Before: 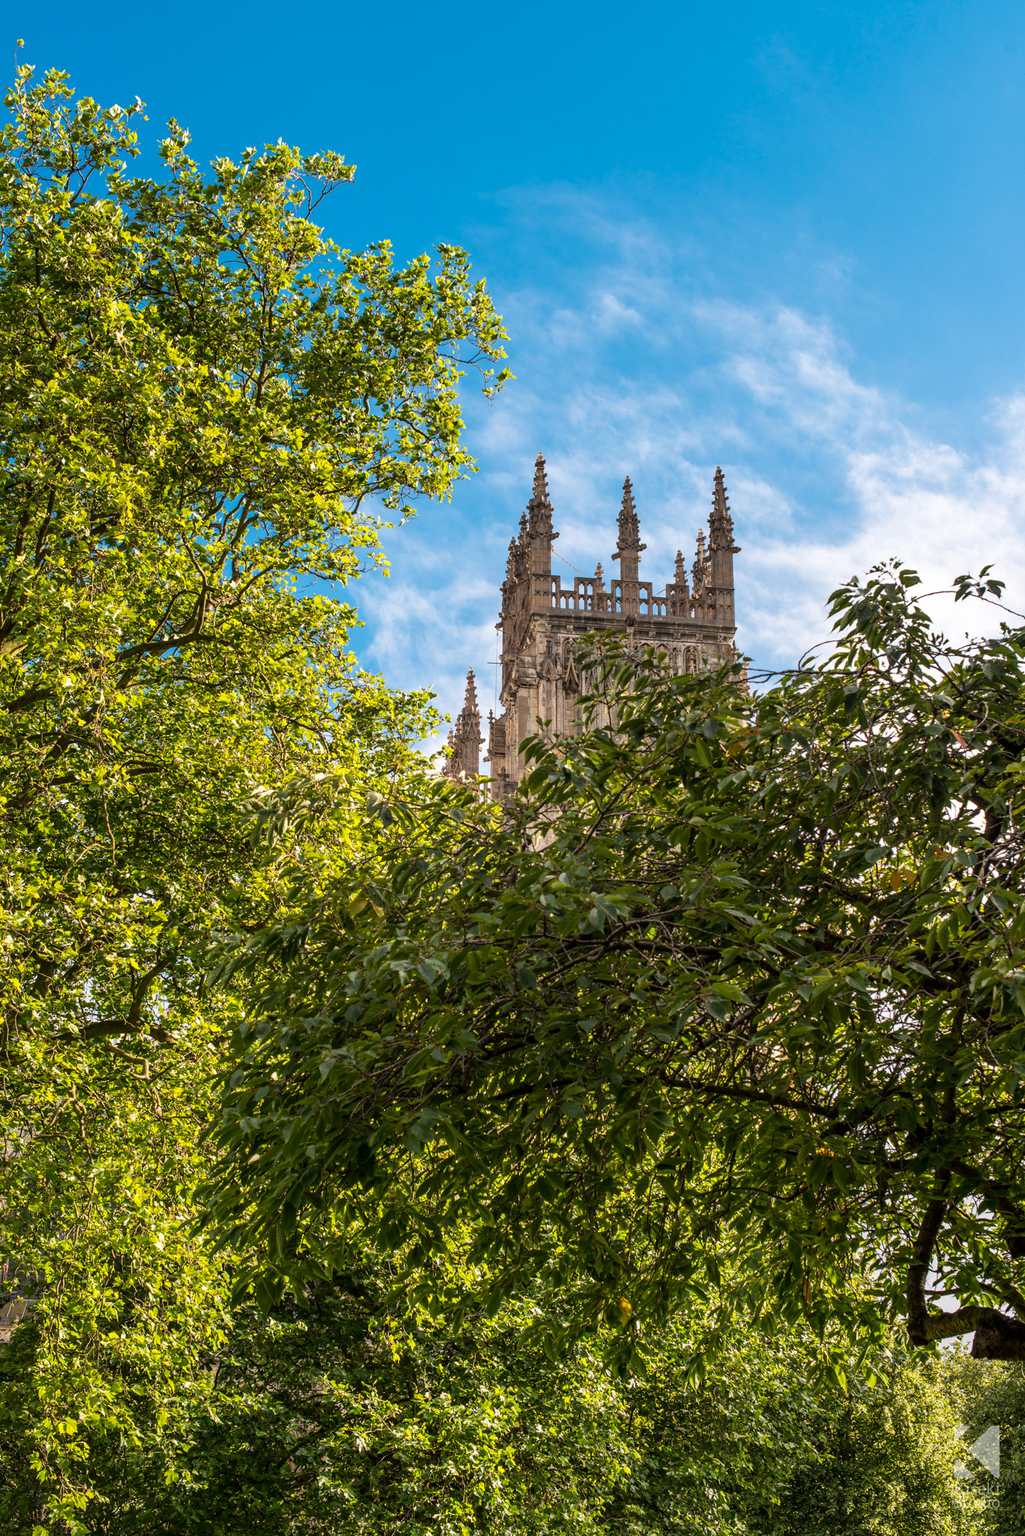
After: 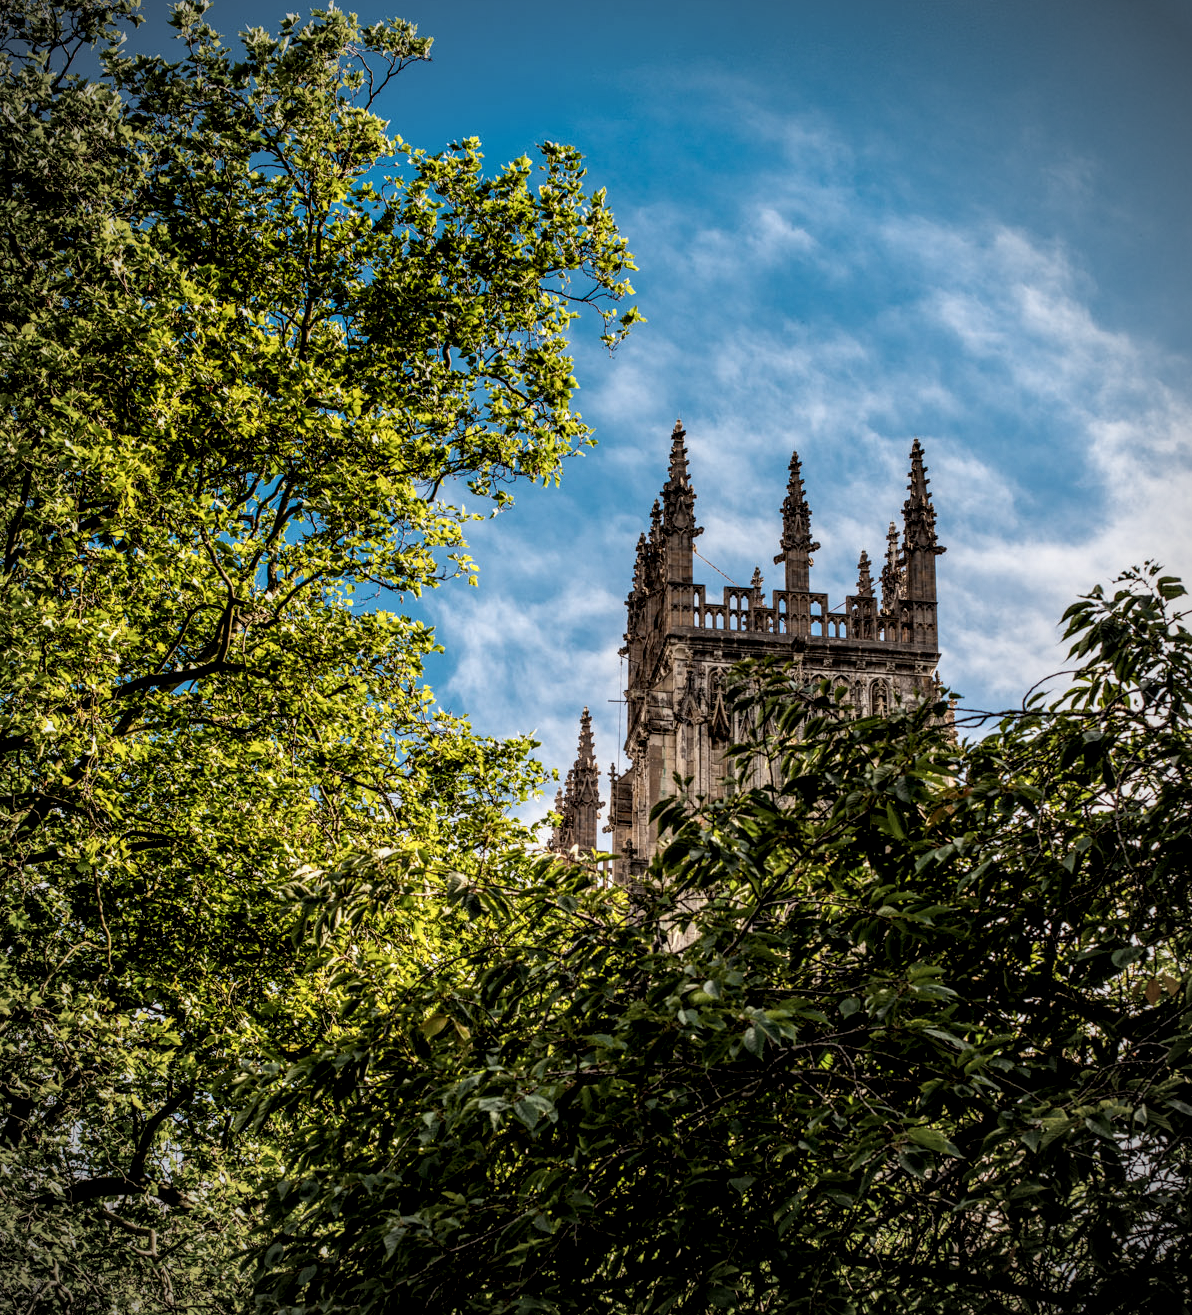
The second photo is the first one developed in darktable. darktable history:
local contrast: highlights 77%, shadows 56%, detail 174%, midtone range 0.422
vignetting: brightness -0.698
crop: left 3.086%, top 8.973%, right 9.648%, bottom 26.814%
filmic rgb: middle gray luminance 21.47%, black relative exposure -14.09 EV, white relative exposure 2.97 EV, threshold 2.97 EV, target black luminance 0%, hardness 8.75, latitude 60.22%, contrast 1.204, highlights saturation mix 5.92%, shadows ↔ highlights balance 41.99%, enable highlight reconstruction true
exposure: black level correction 0.009, exposure -0.641 EV, compensate highlight preservation false
